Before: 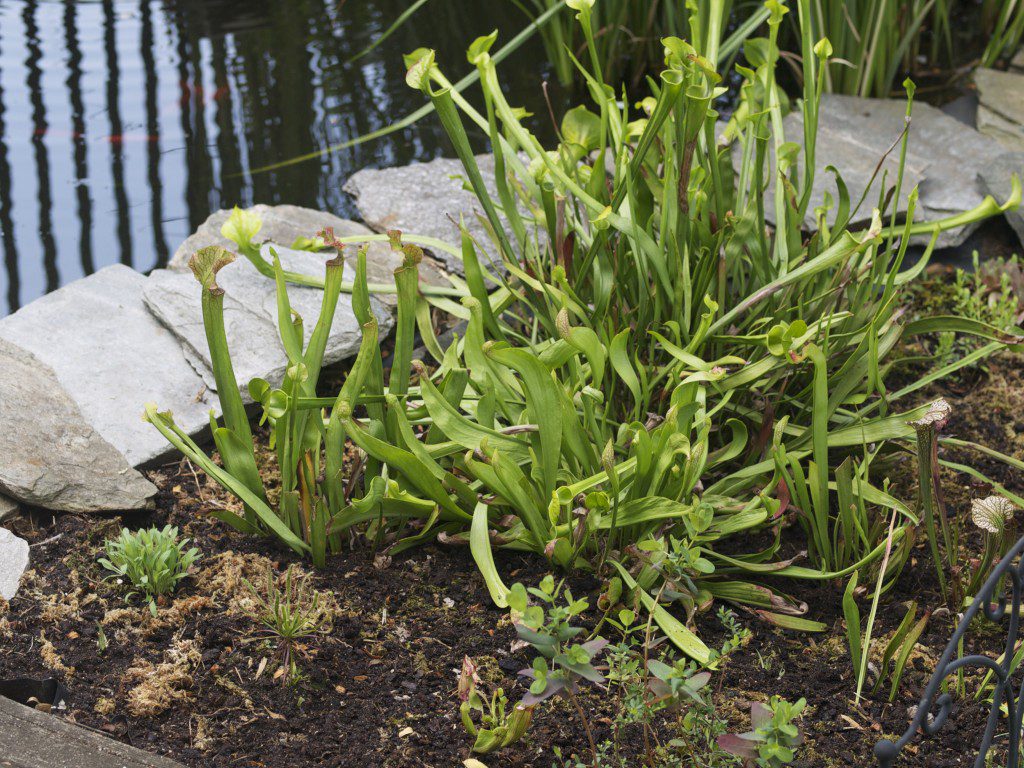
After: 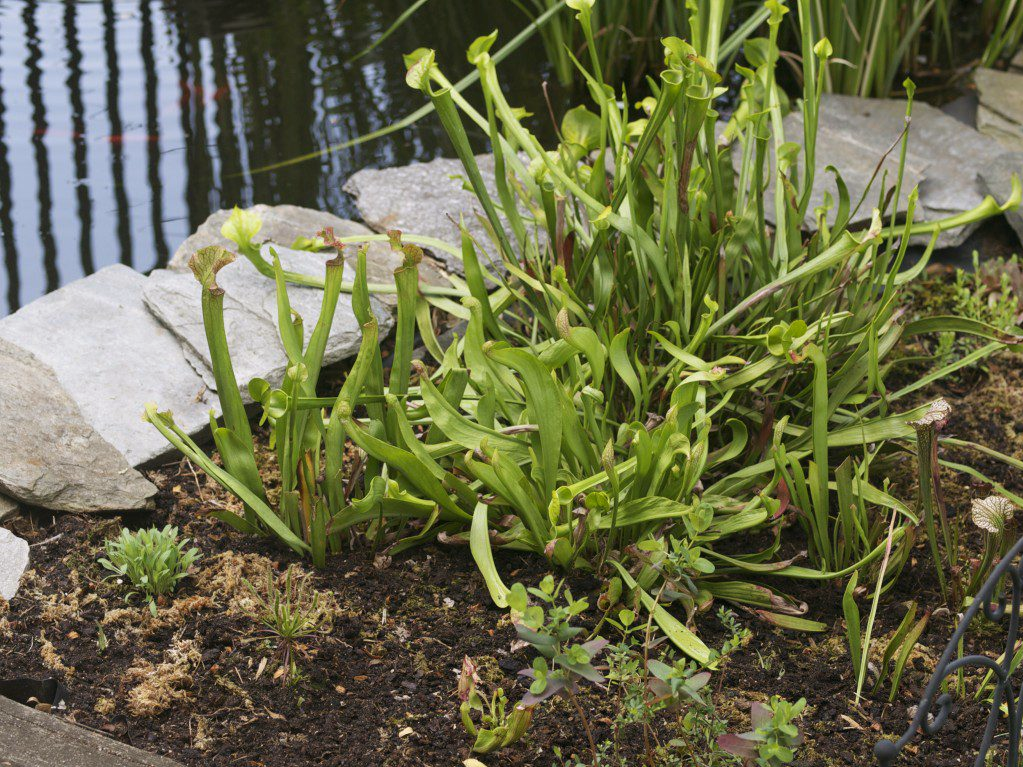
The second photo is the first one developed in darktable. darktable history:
color balance: mode lift, gamma, gain (sRGB), lift [1, 0.99, 1.01, 0.992], gamma [1, 1.037, 0.974, 0.963]
